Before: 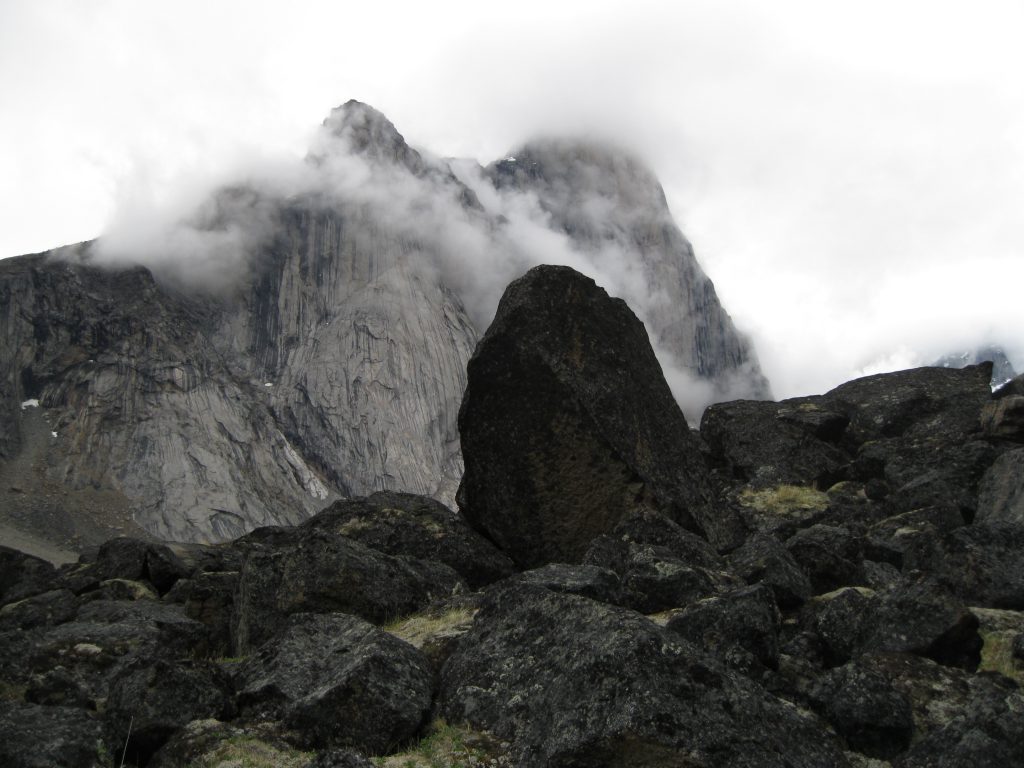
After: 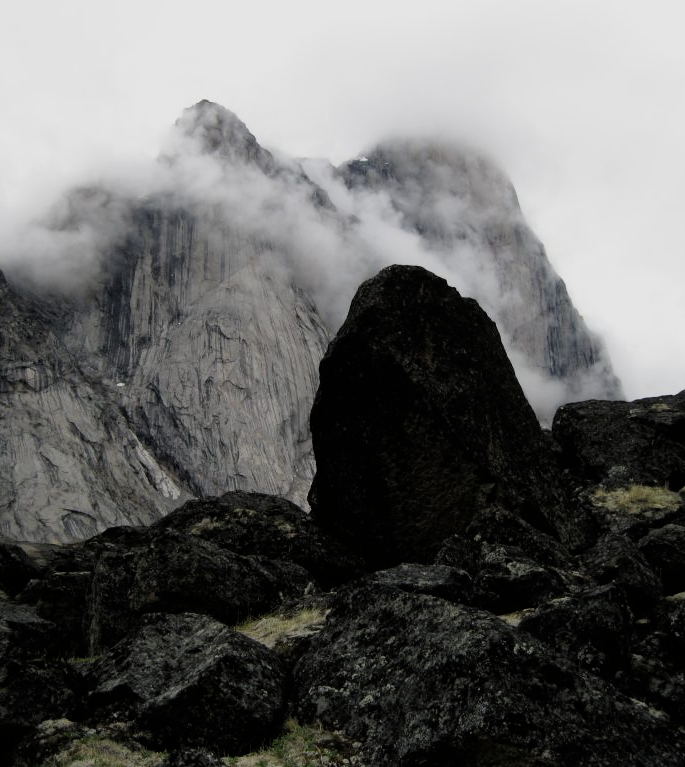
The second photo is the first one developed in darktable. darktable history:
filmic rgb: black relative exposure -7.97 EV, white relative exposure 4.02 EV, hardness 4.13, latitude 49.38%, contrast 1.101
crop and rotate: left 14.463%, right 18.619%
